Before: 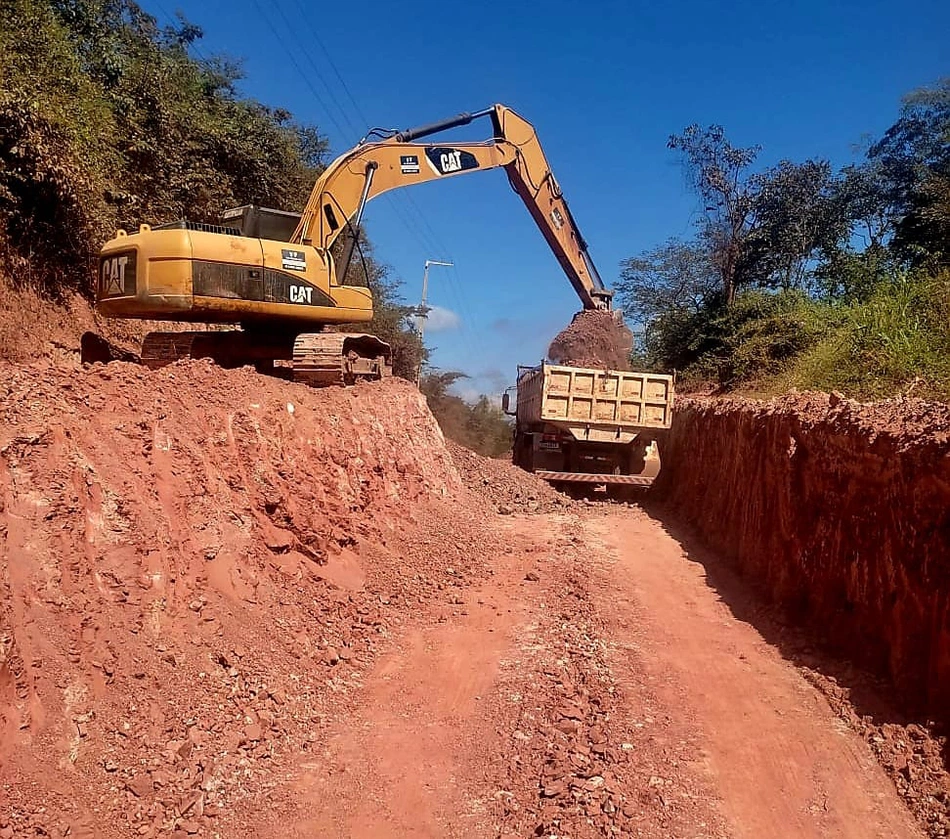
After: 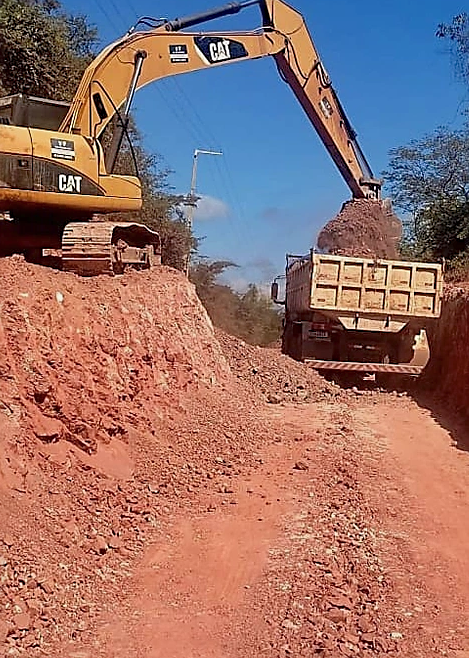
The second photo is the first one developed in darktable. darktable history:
sharpen: on, module defaults
color balance rgb: perceptual saturation grading › global saturation -0.31%, global vibrance -8%, contrast -13%
crop and rotate: angle 0.02°, left 24.353%, top 13.219%, right 26.156%, bottom 8.224%
